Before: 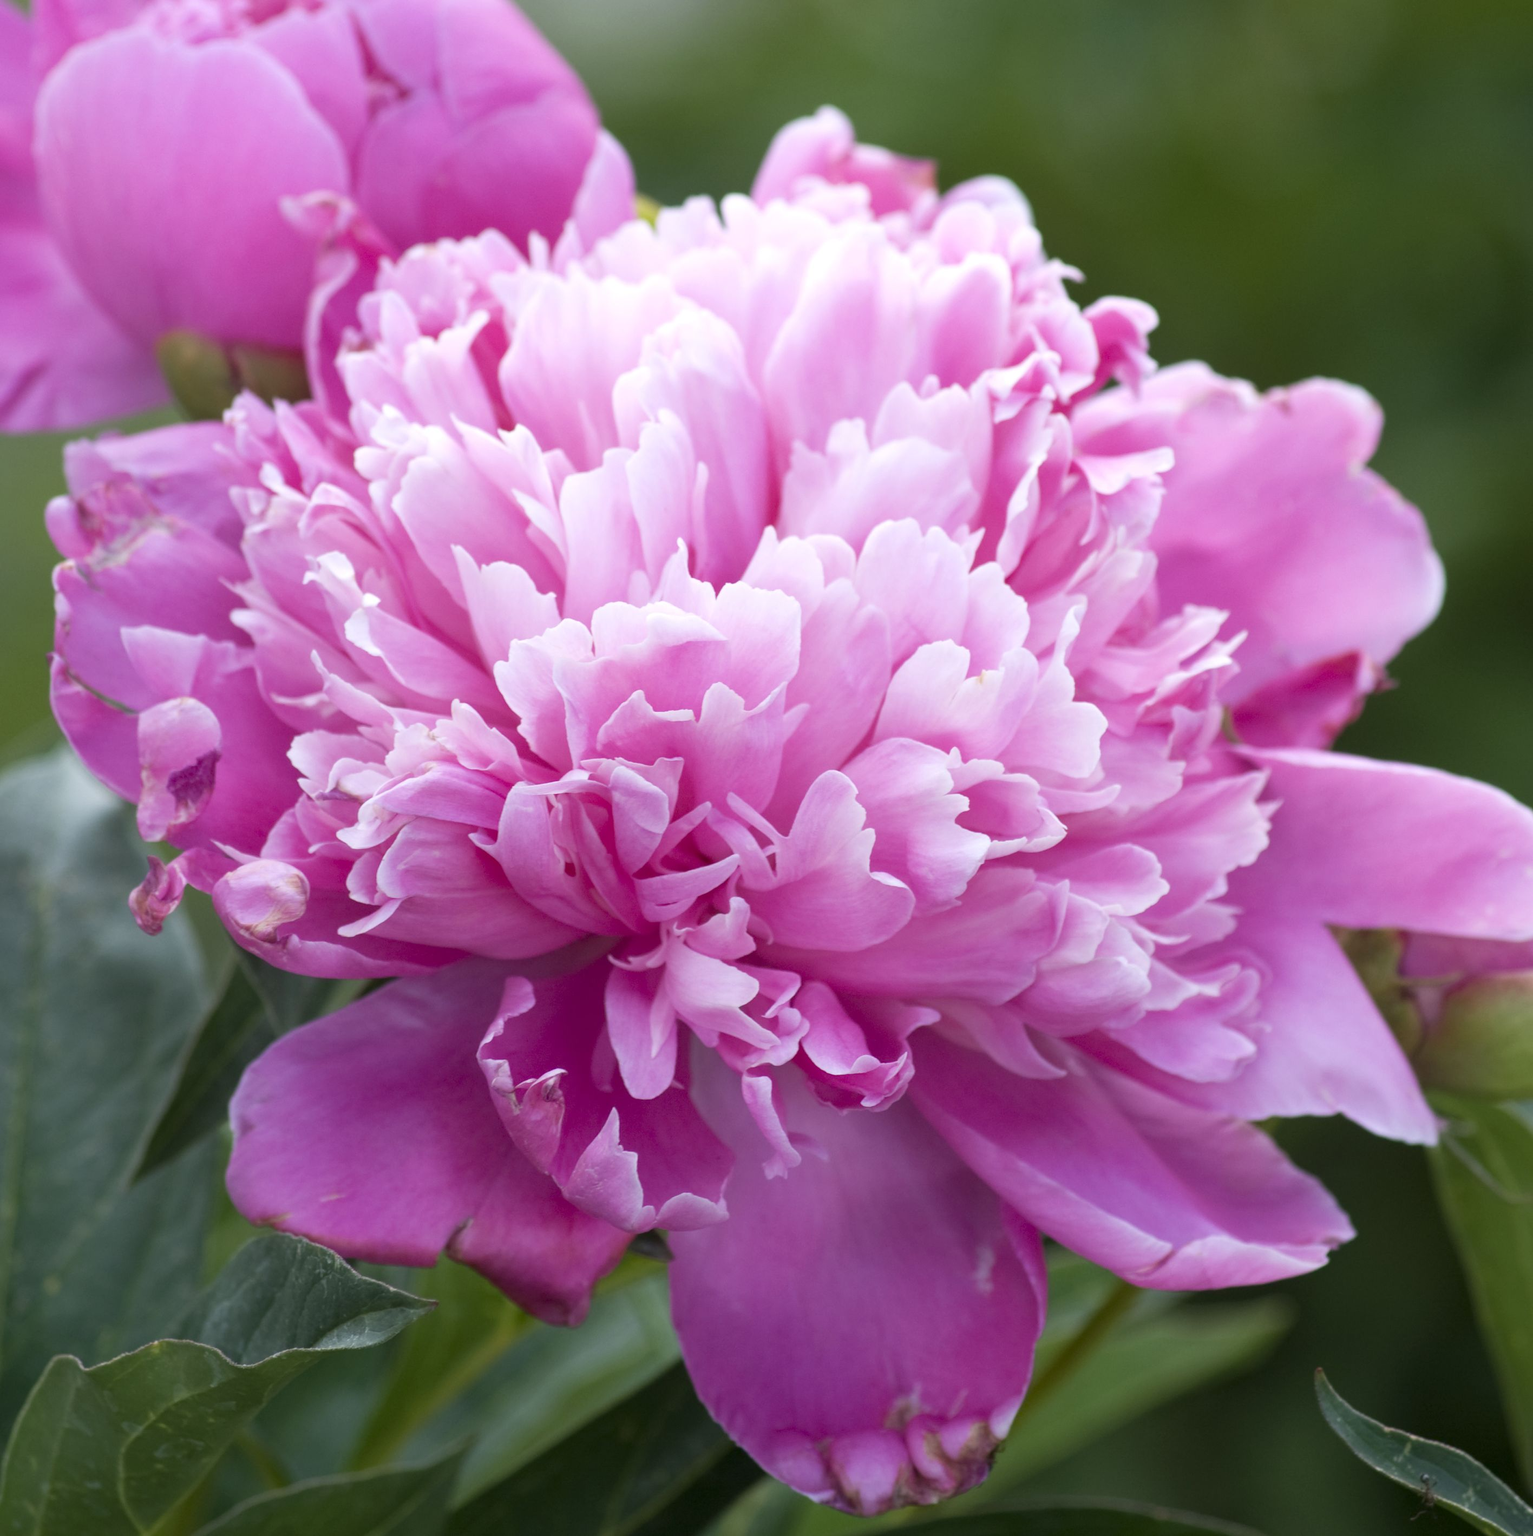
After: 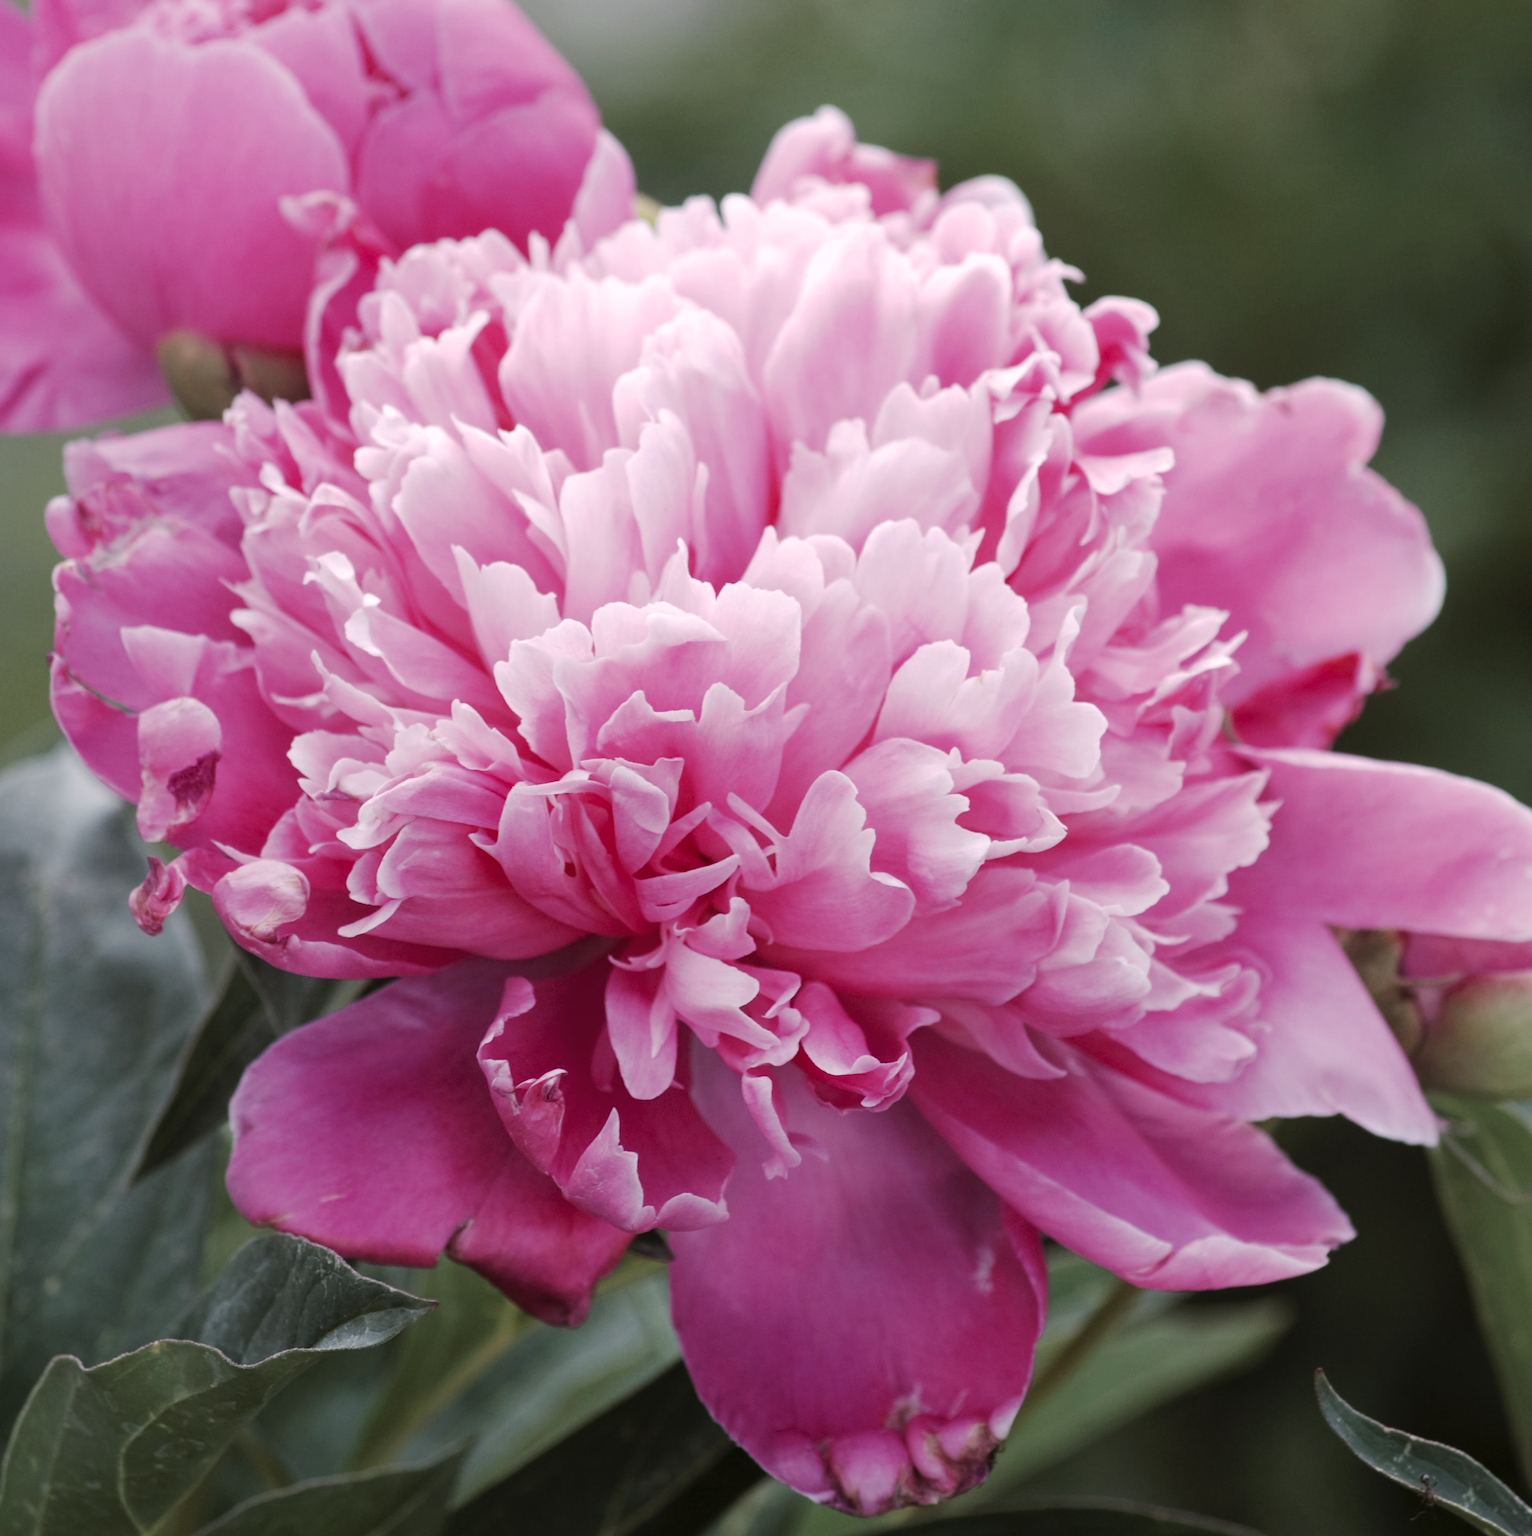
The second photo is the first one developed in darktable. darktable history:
tone curve: curves: ch0 [(0, 0) (0.003, 0.012) (0.011, 0.014) (0.025, 0.02) (0.044, 0.034) (0.069, 0.047) (0.1, 0.063) (0.136, 0.086) (0.177, 0.131) (0.224, 0.183) (0.277, 0.243) (0.335, 0.317) (0.399, 0.403) (0.468, 0.488) (0.543, 0.573) (0.623, 0.649) (0.709, 0.718) (0.801, 0.795) (0.898, 0.872) (1, 1)], preserve colors none
color look up table: target L [95.05, 93.72, 89.51, 91.18, 88.12, 77.58, 73.05, 62.15, 62.19, 50.66, 44.26, 10.07, 200.55, 89.78, 79.38, 66.43, 68.06, 58.24, 53.7, 51.26, 49.56, 53.99, 37.7, 33.85, 30, 30.27, 10.92, 78.48, 78.76, 75.83, 61.4, 58.38, 51, 48.87, 48.32, 43.87, 33.73, 37.89, 32.74, 33.69, 27.31, 17.66, 7.488, 1.573, 94.15, 81.93, 60.96, 57.95, 33.29], target a [-9.823, -13.65, -35.57, -38.4, 3.082, -19.88, -42.92, -0.33, -5.119, -29.19, -25.96, -8.958, 0, 7.161, 20.05, 44.11, 22.1, 61.83, 63.41, 71.52, 71.78, 20.85, 9.281, 14.43, 41.82, 41.44, 27.73, 20.1, 16.27, 33.53, 57.56, -6.823, 76.15, 71.27, 41.81, -6.101, 48.13, 31.04, 20.51, 46.95, 2.6, 30.46, 18.98, 8.845, -15.63, -34.03, -4.68, -21.44, -10.47], target b [10.27, 33.95, 17.14, -1.533, 2.316, 14.03, 30.66, 35.06, 11.42, -0.217, 17.85, 6.088, 0, 18.73, 41.46, 21.49, 9.938, 8.491, 42.68, 55.03, 34.93, 30.74, 1.13, 20.81, 28.3, 38.06, 14.36, -12.32, -2.097, -1.774, -13.02, -29.8, -13.37, 1.902, -32.1, -41.92, -24.51, 0.109, -18.86, 4.245, -30.05, -51.97, -32.19, -1.602, -4.221, -14.97, -14.83, -9.188, -15.37], num patches 49
